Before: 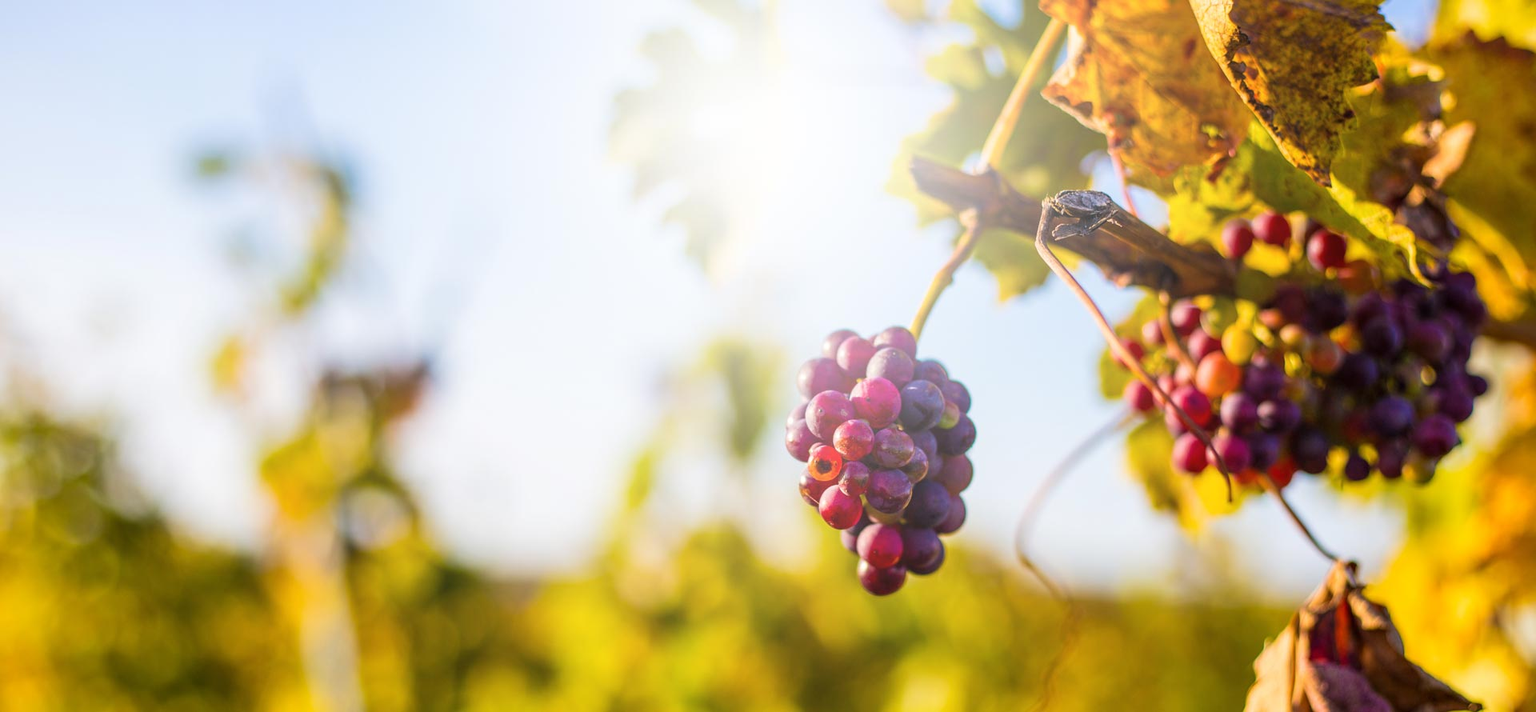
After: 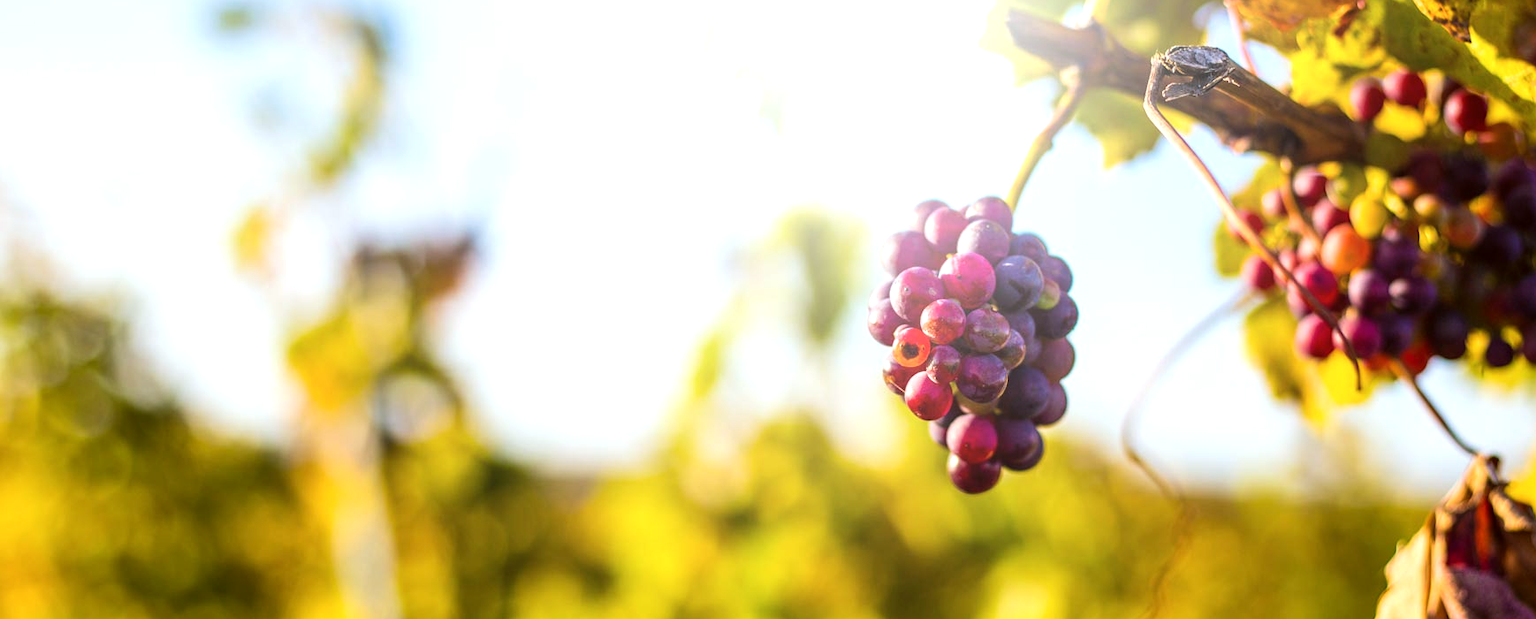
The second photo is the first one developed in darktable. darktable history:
tone equalizer: -8 EV -0.417 EV, -7 EV -0.389 EV, -6 EV -0.333 EV, -5 EV -0.222 EV, -3 EV 0.222 EV, -2 EV 0.333 EV, -1 EV 0.389 EV, +0 EV 0.417 EV, edges refinement/feathering 500, mask exposure compensation -1.57 EV, preserve details no
crop: top 20.916%, right 9.437%, bottom 0.316%
color correction: highlights a* -2.73, highlights b* -2.09, shadows a* 2.41, shadows b* 2.73
